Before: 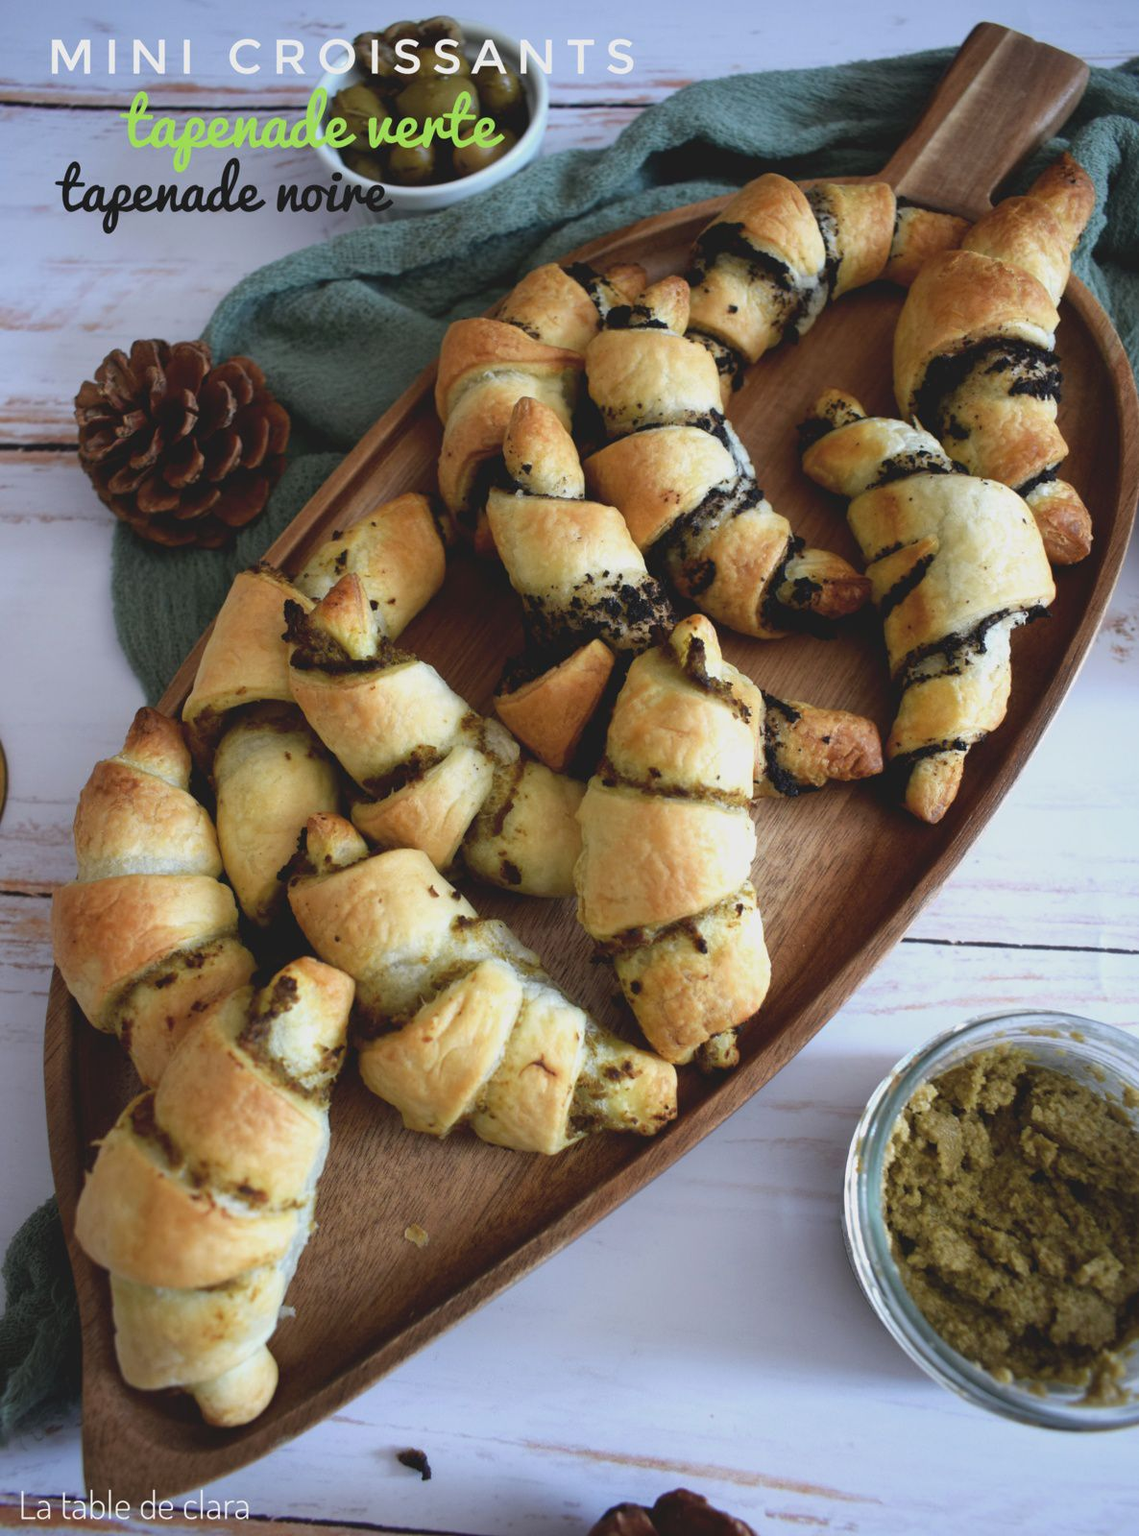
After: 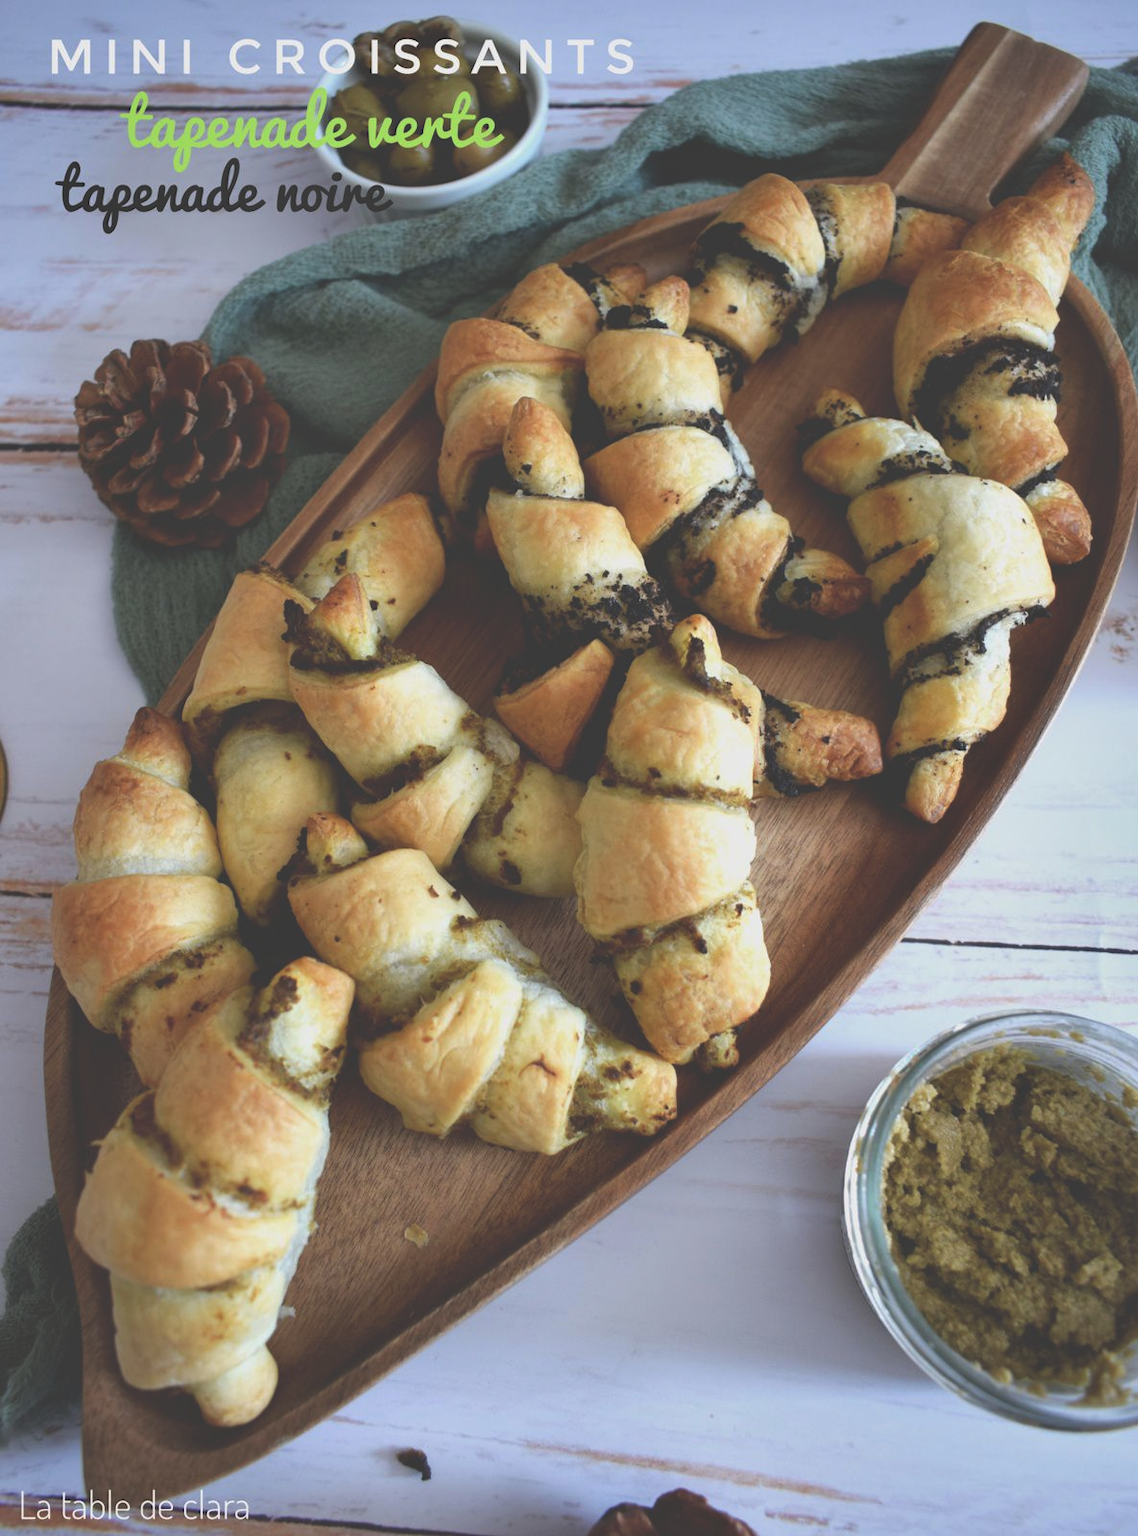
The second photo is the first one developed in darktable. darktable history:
exposure: black level correction -0.03, compensate highlight preservation false
shadows and highlights: low approximation 0.01, soften with gaussian
